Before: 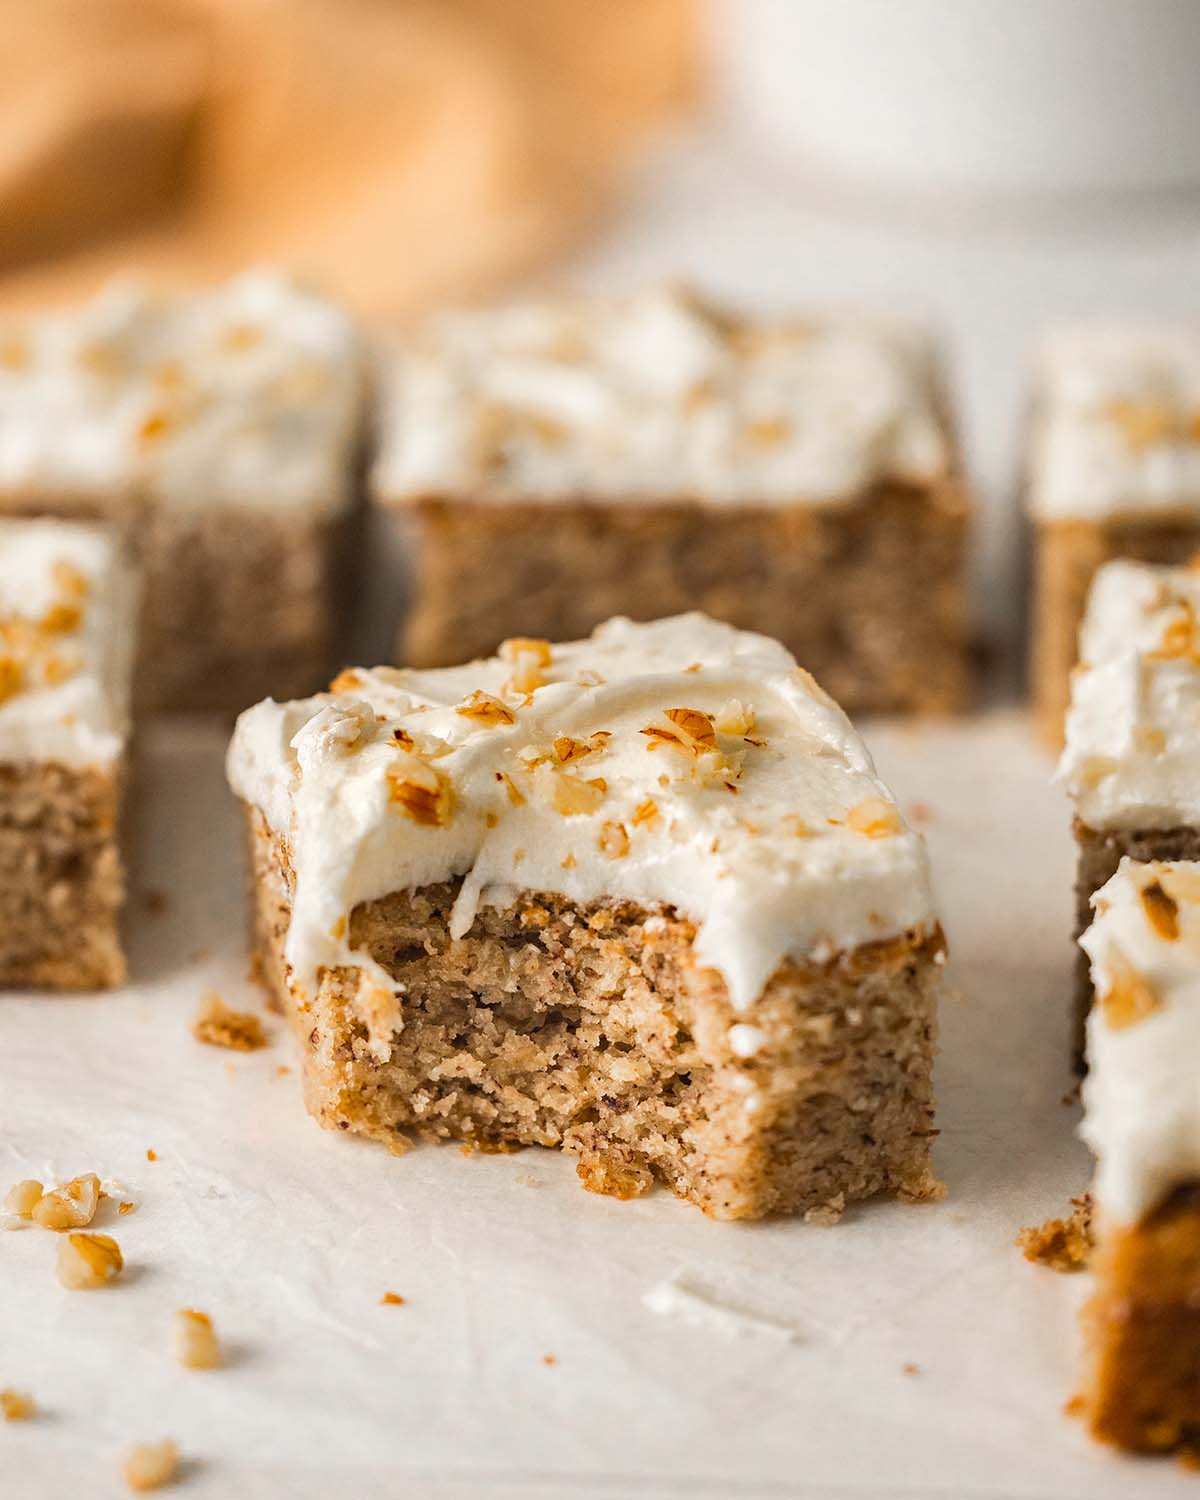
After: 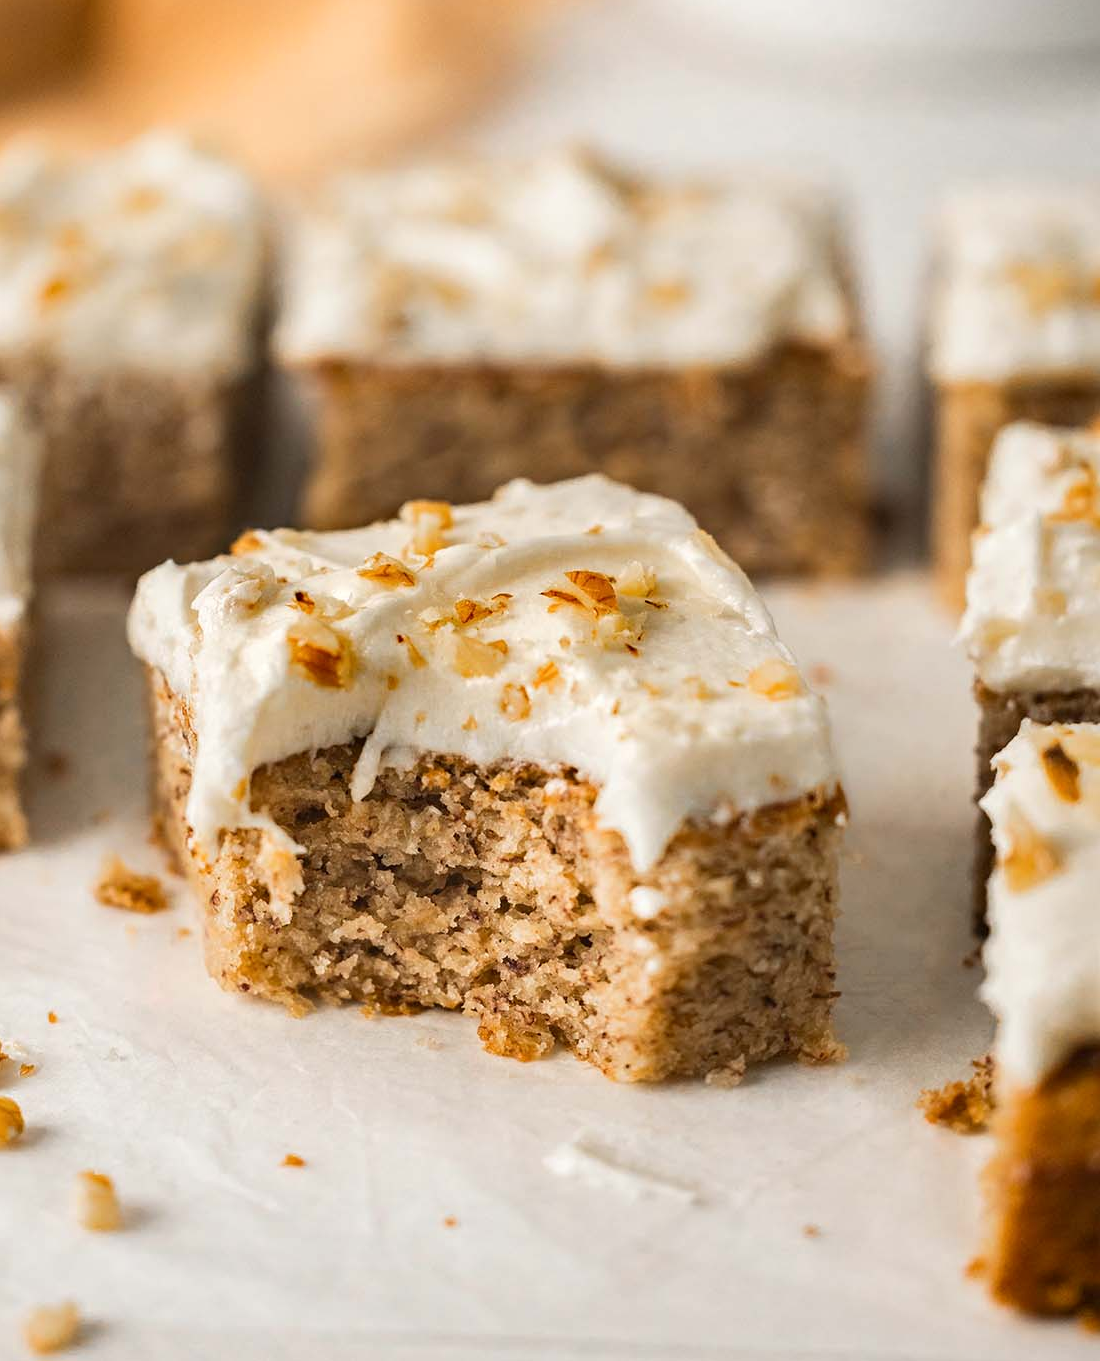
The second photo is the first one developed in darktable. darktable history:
tone equalizer: on, module defaults
crop and rotate: left 8.262%, top 9.226%
contrast brightness saturation: contrast 0.07
